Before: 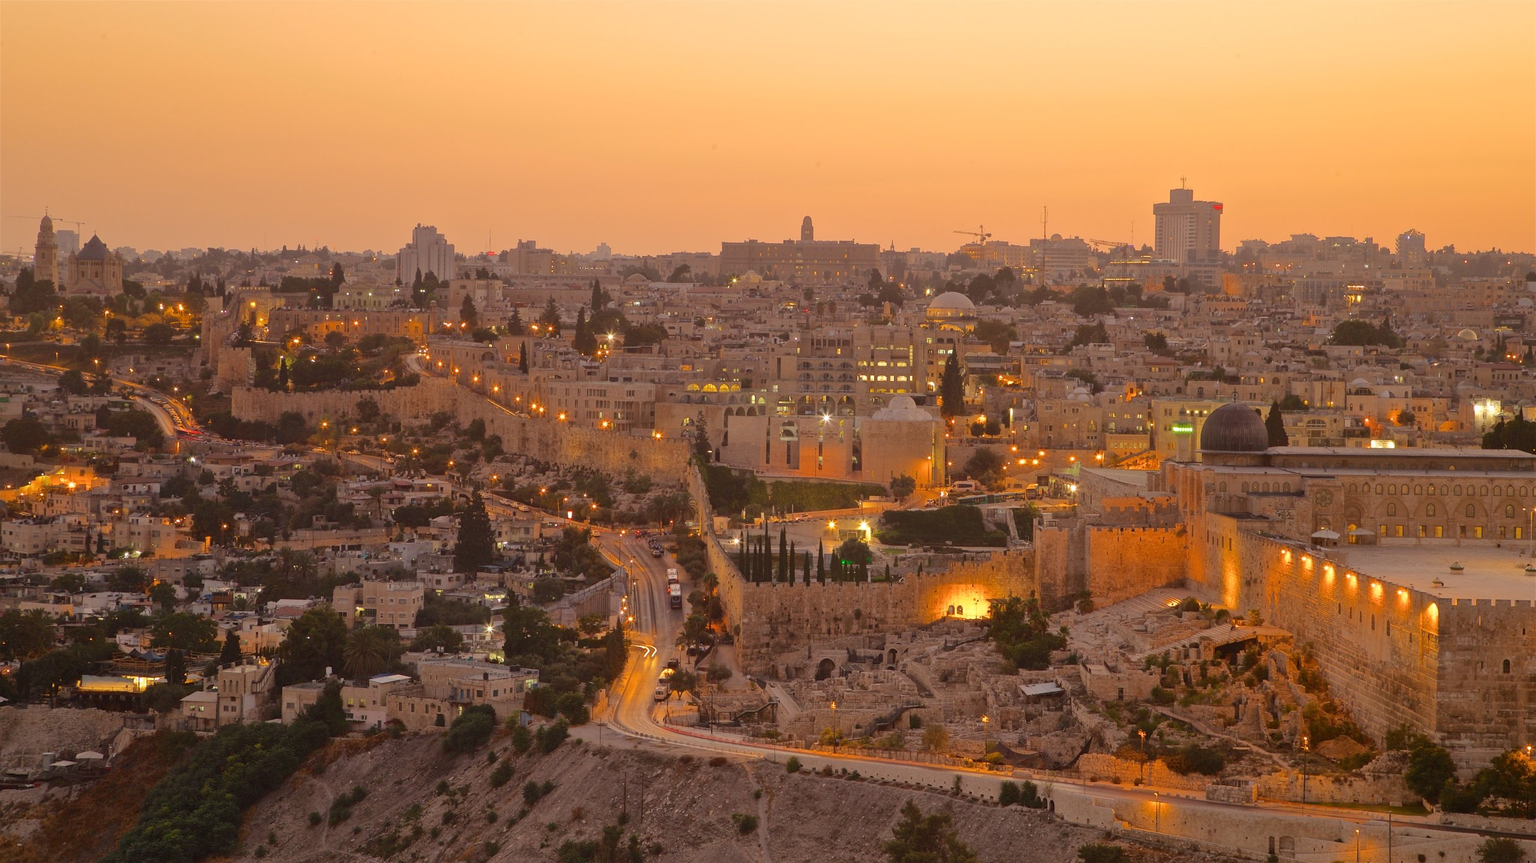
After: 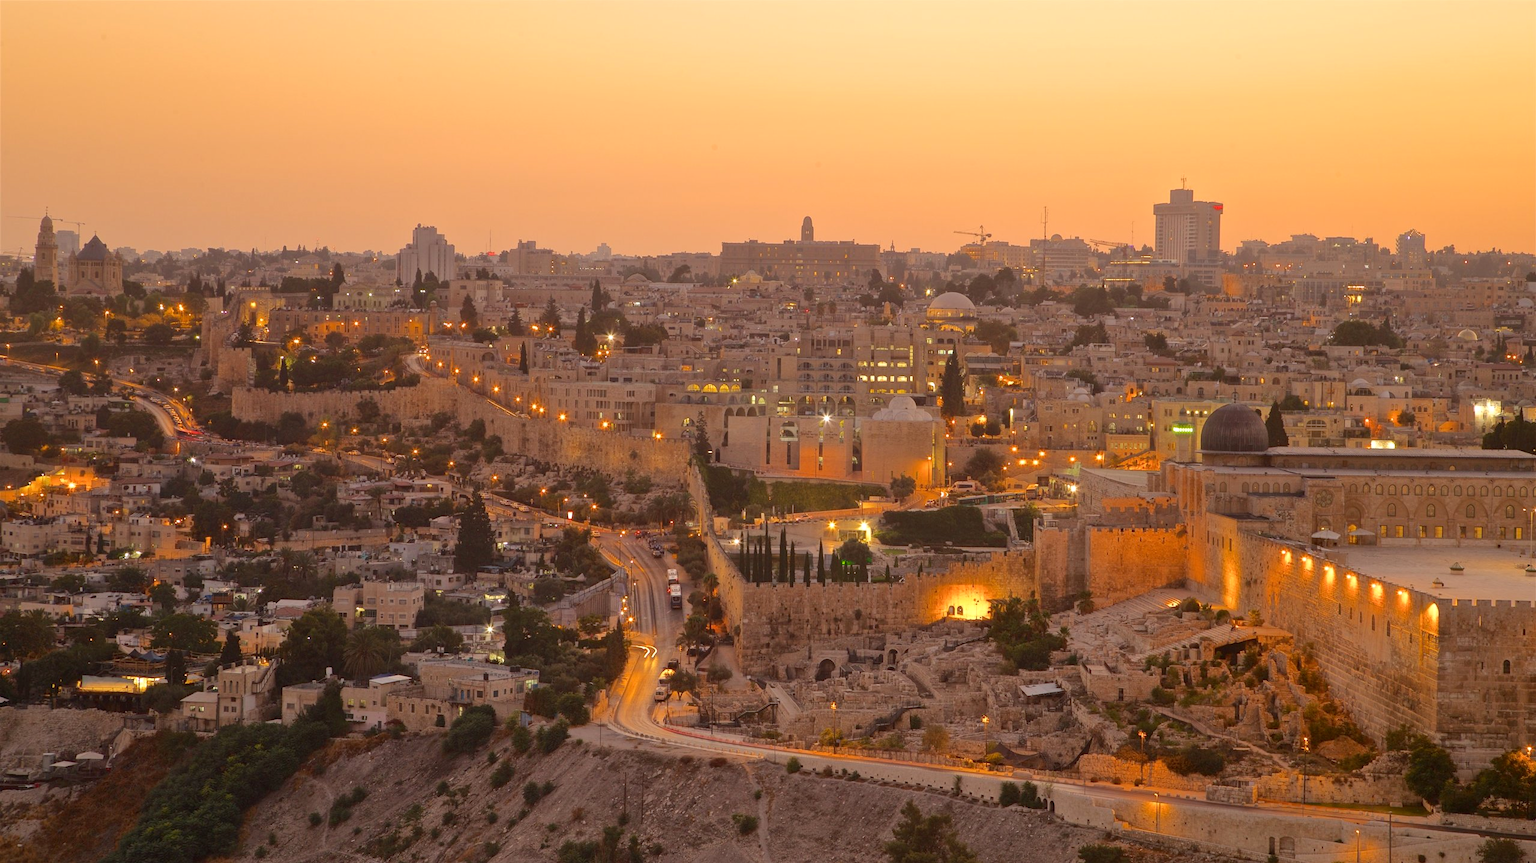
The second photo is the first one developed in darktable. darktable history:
exposure: black level correction 0.001, exposure 0.136 EV, compensate highlight preservation false
color zones: curves: ch2 [(0, 0.5) (0.143, 0.5) (0.286, 0.489) (0.415, 0.421) (0.571, 0.5) (0.714, 0.5) (0.857, 0.5) (1, 0.5)]
